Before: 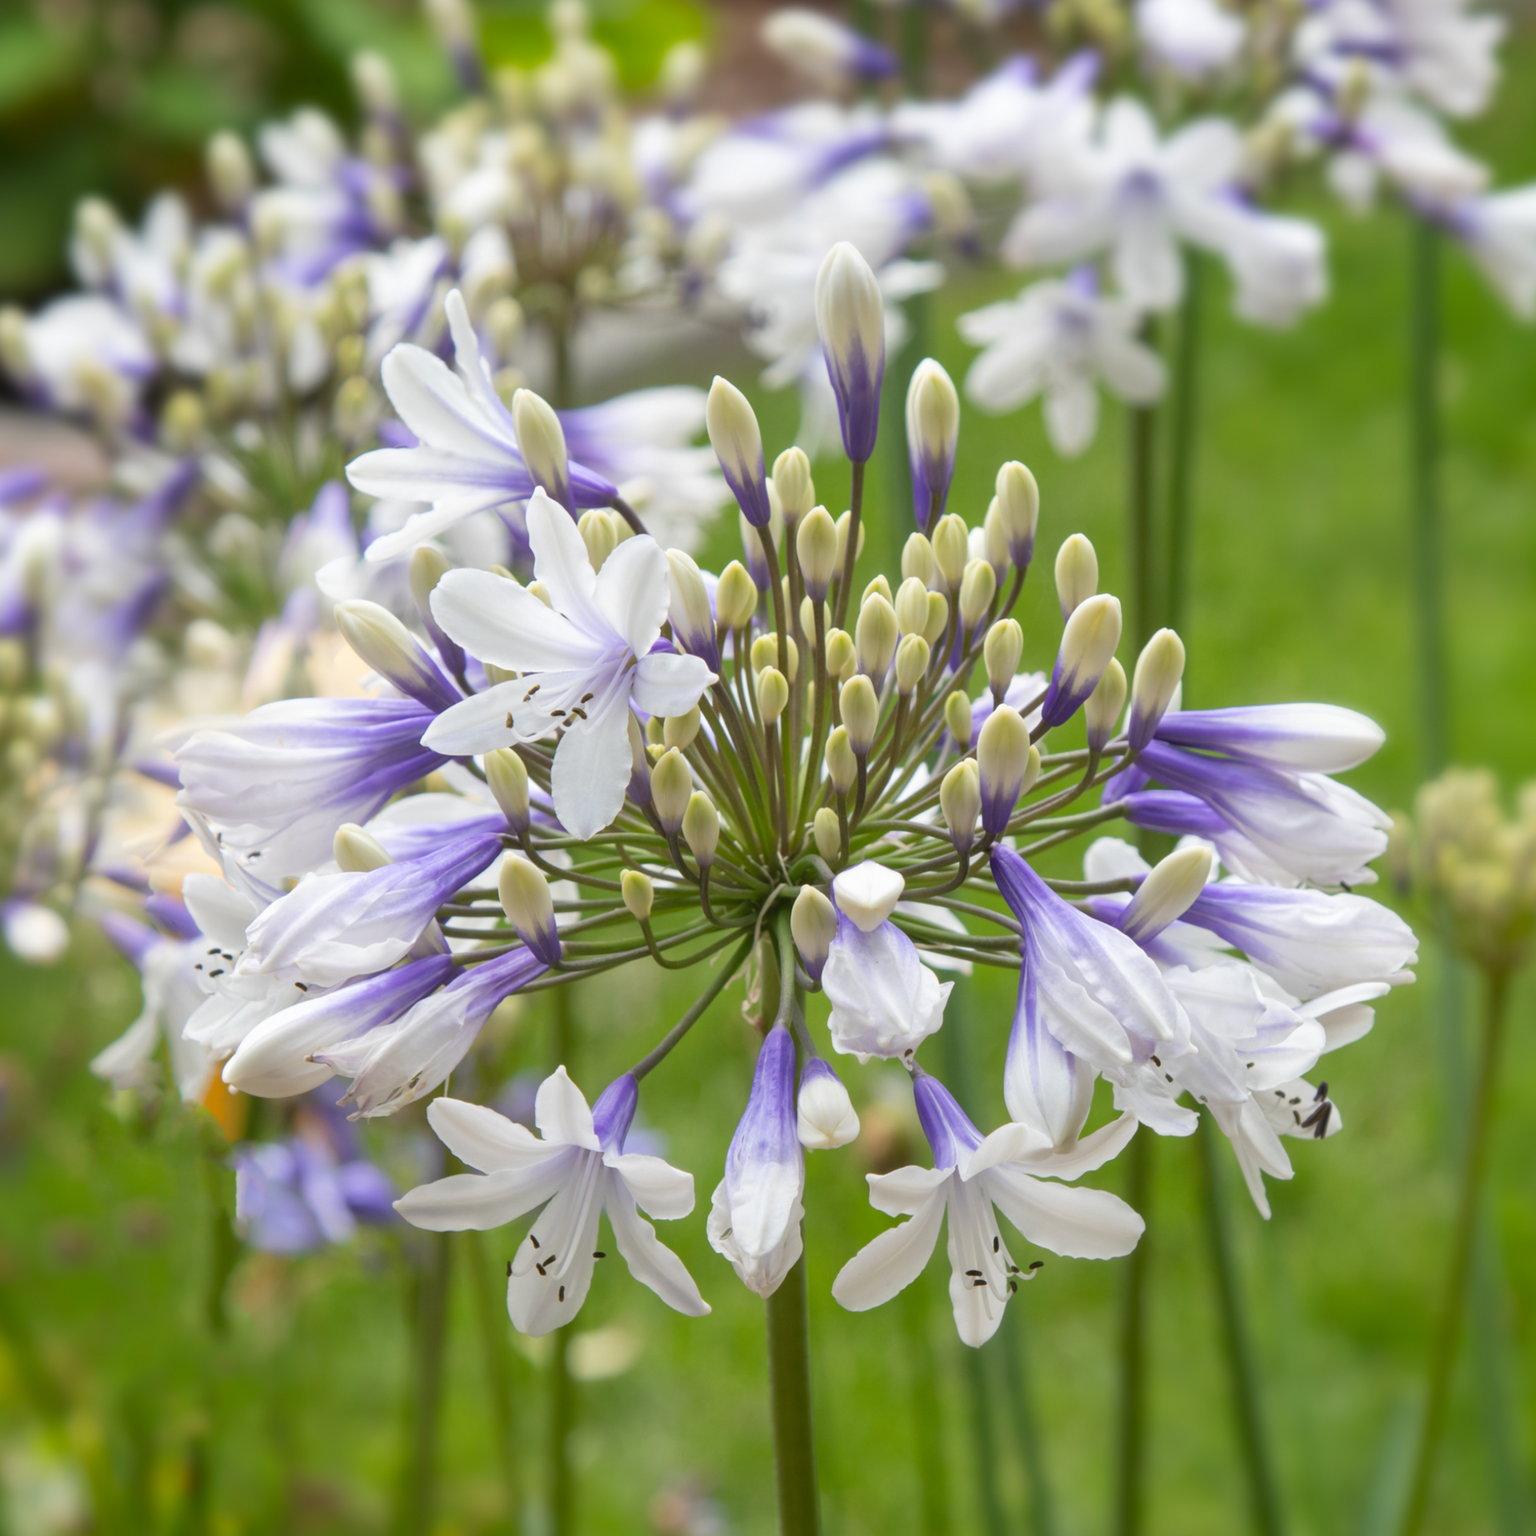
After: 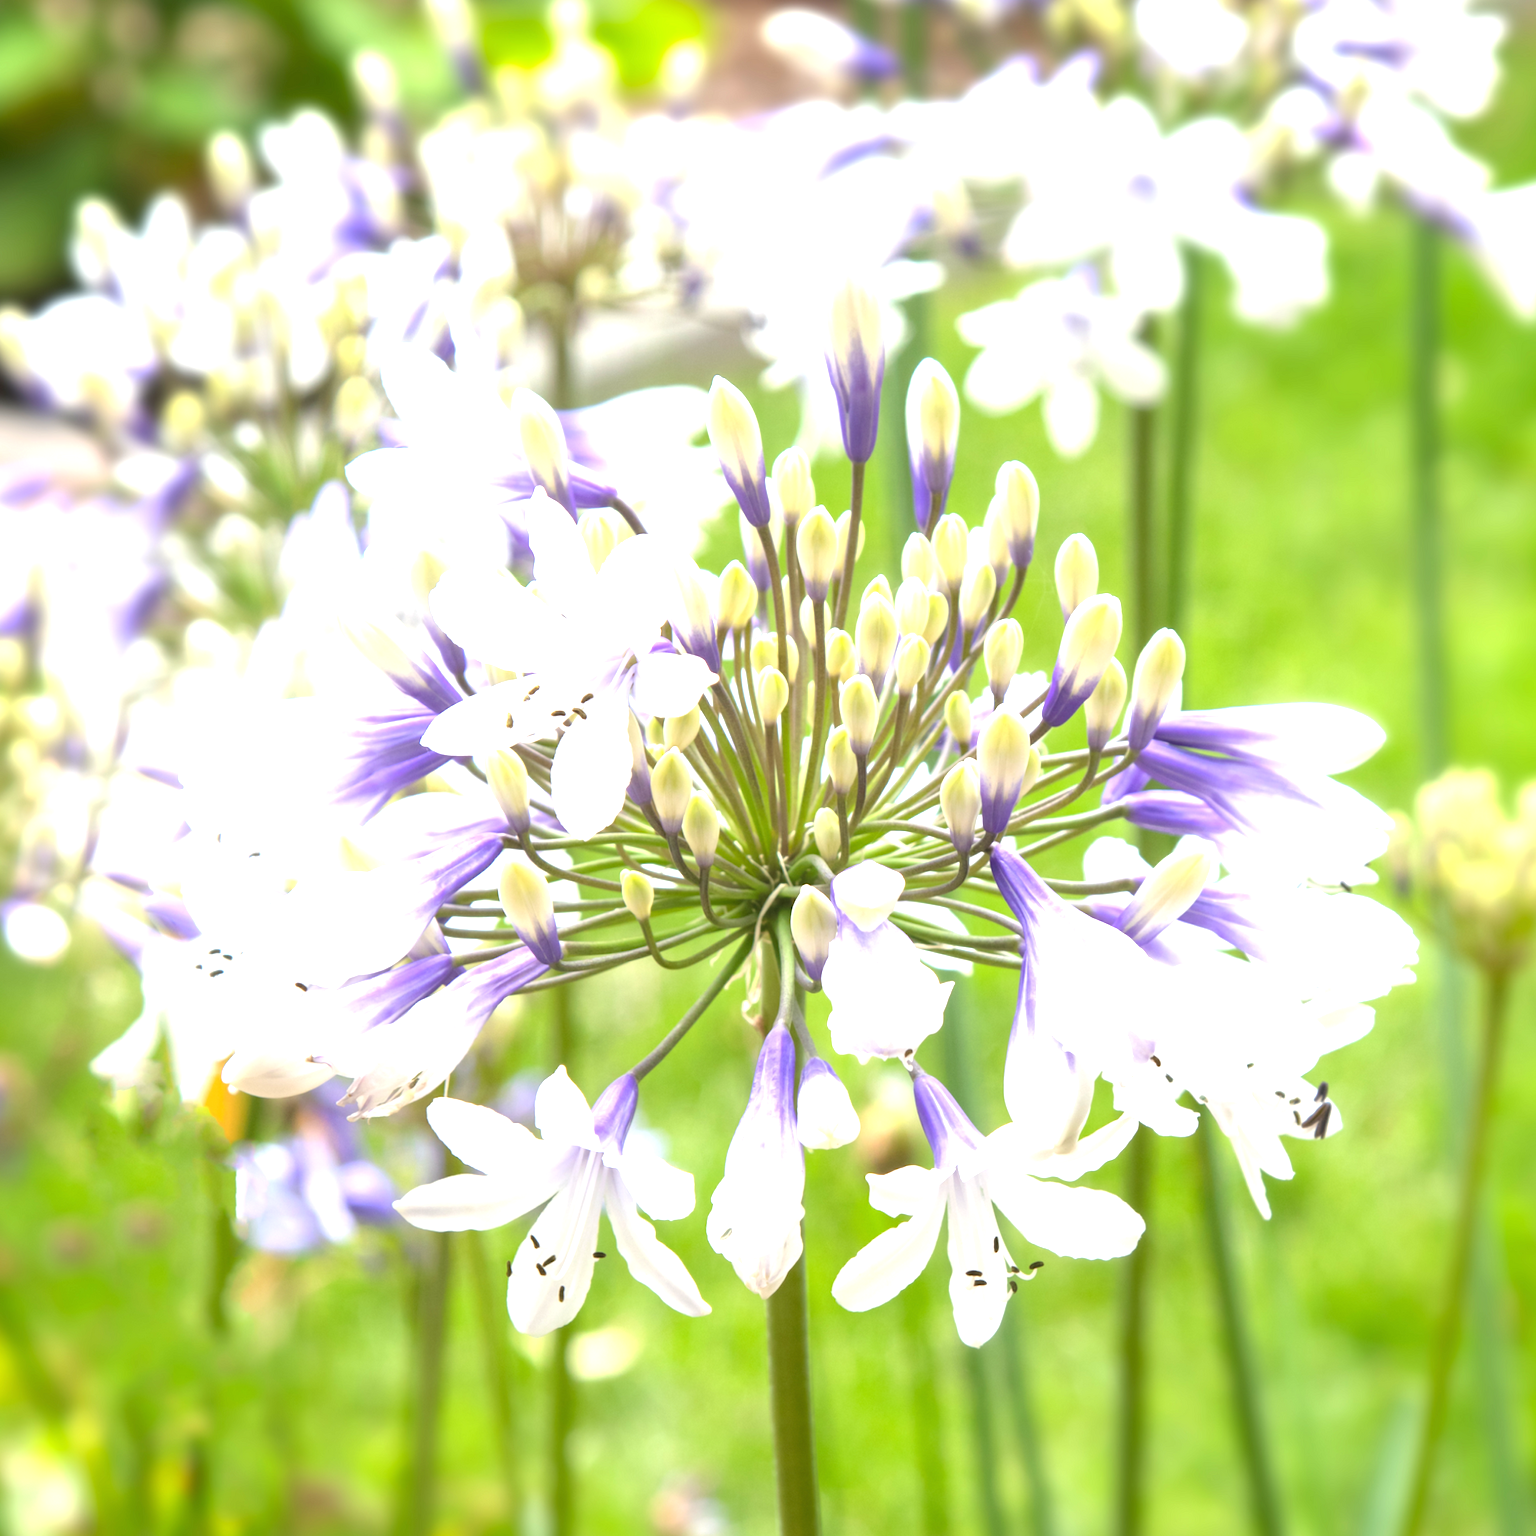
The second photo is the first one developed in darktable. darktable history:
exposure: black level correction 0, exposure 1.5 EV, compensate exposure bias true, compensate highlight preservation false
